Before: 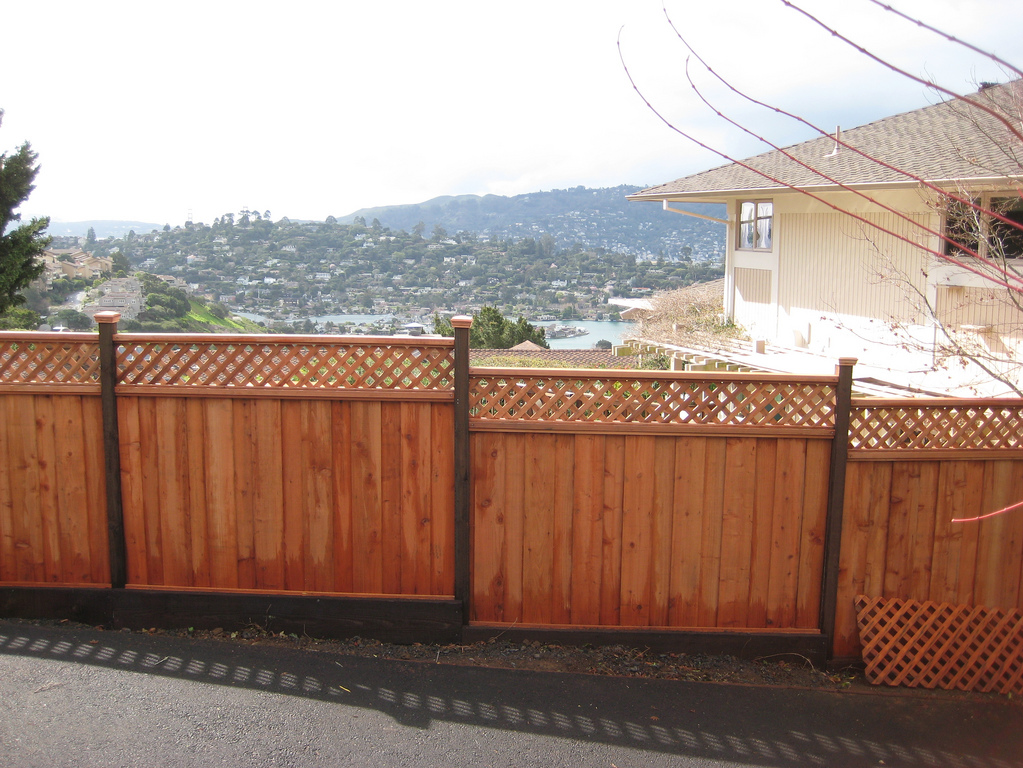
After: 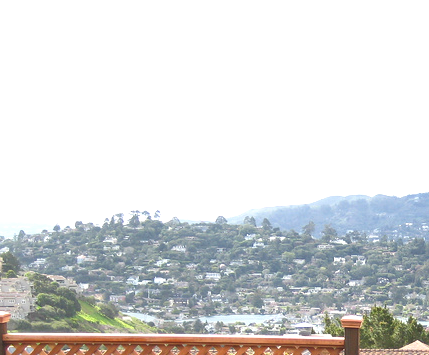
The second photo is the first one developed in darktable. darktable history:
rgb curve: curves: ch0 [(0, 0) (0.093, 0.159) (0.241, 0.265) (0.414, 0.42) (1, 1)], compensate middle gray true, preserve colors basic power
shadows and highlights: shadows 20.91, highlights -35.45, soften with gaussian
crop and rotate: left 10.817%, top 0.062%, right 47.194%, bottom 53.626%
exposure: black level correction 0.001, exposure 0.5 EV, compensate exposure bias true, compensate highlight preservation false
